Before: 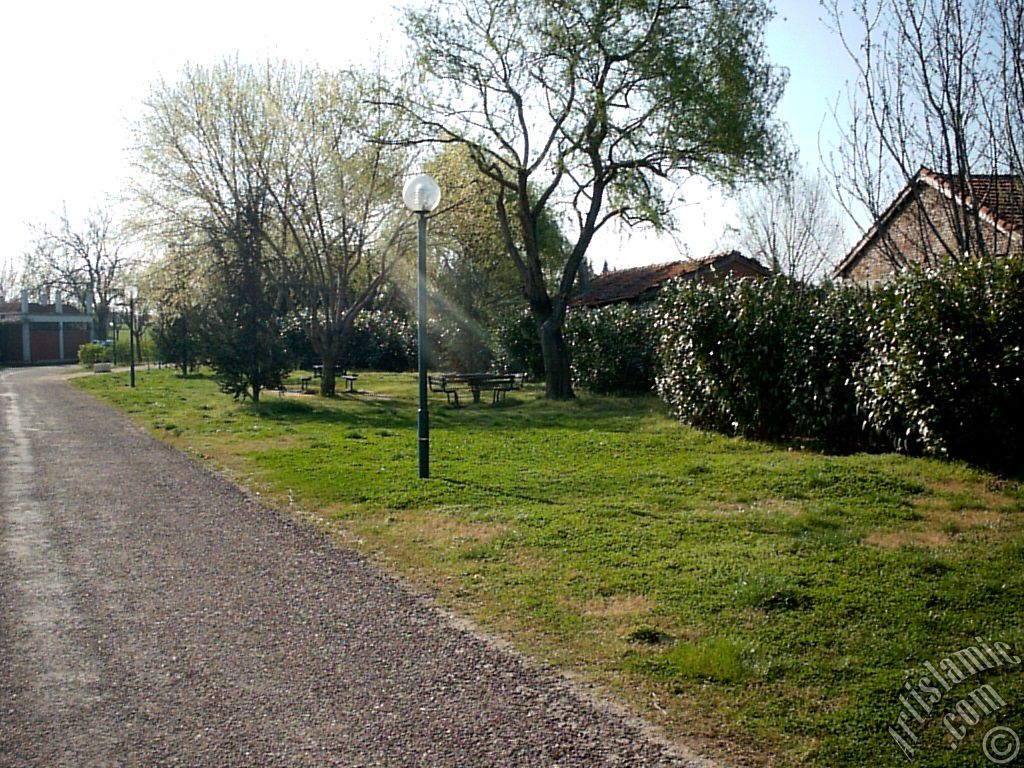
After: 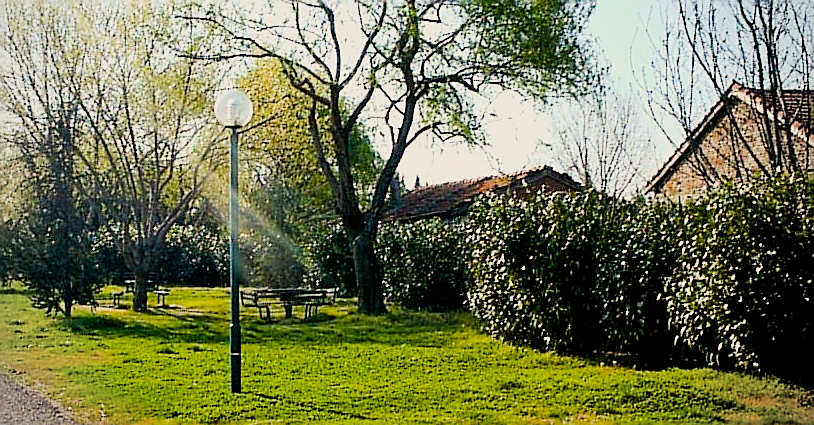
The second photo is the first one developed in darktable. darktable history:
sharpen: radius 1.422, amount 1.234, threshold 0.689
crop: left 18.403%, top 11.127%, right 2.014%, bottom 33.434%
vignetting: brightness -0.149
filmic rgb: black relative exposure -6.82 EV, white relative exposure 5.89 EV, hardness 2.67
color balance rgb: power › hue 313.15°, highlights gain › chroma 3.077%, highlights gain › hue 77.77°, perceptual saturation grading › global saturation 36.67%, perceptual saturation grading › shadows 34.779%, perceptual brilliance grading › highlights 4.713%, perceptual brilliance grading › shadows -9.604%, global vibrance 20%
exposure: black level correction 0, exposure 0.89 EV, compensate exposure bias true, compensate highlight preservation false
